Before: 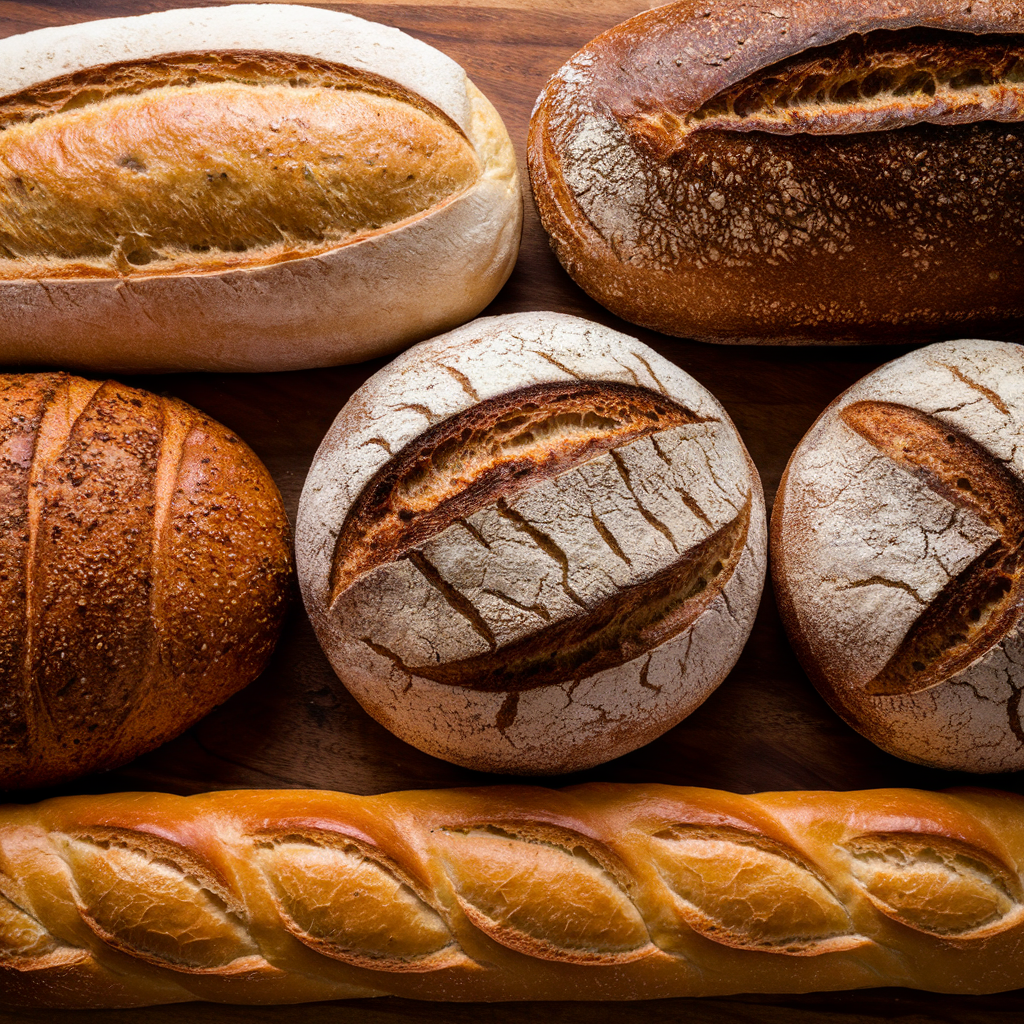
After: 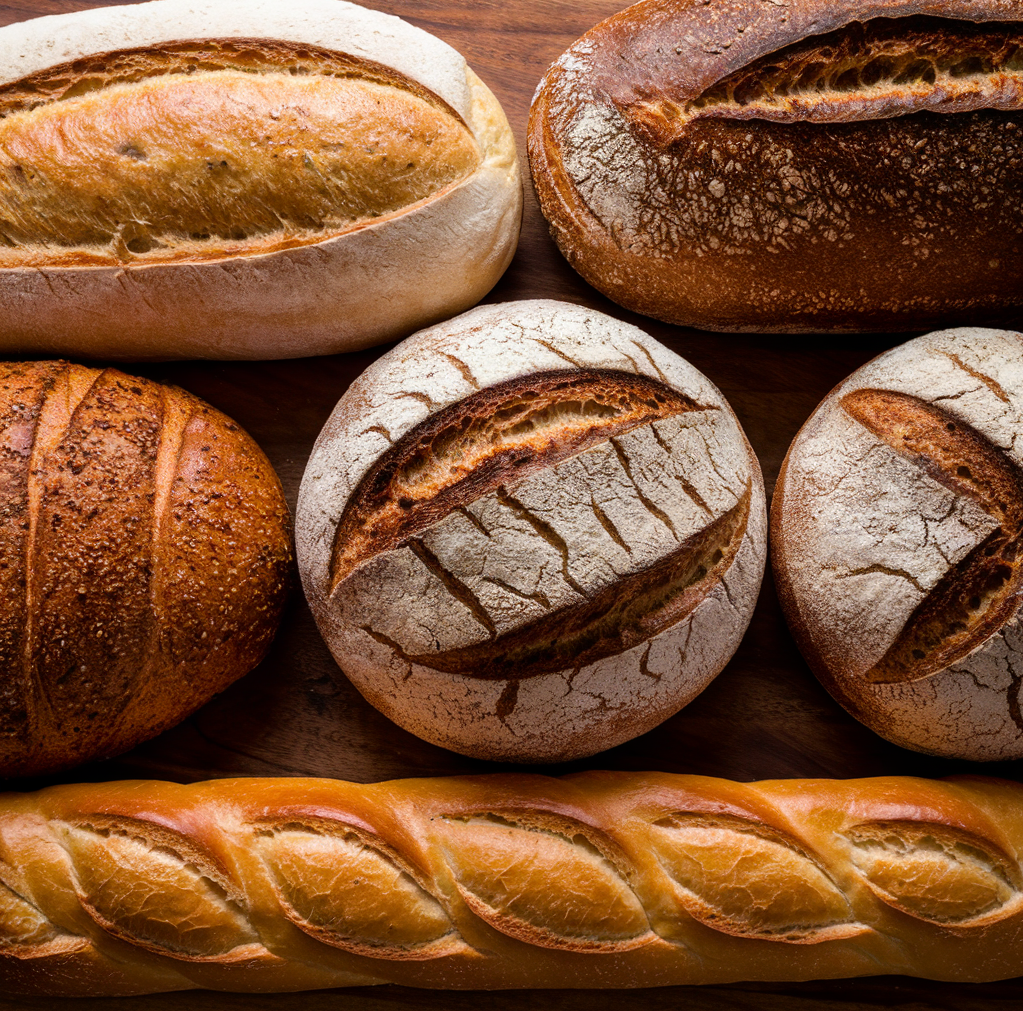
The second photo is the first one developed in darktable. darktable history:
crop: top 1.26%, right 0.05%
